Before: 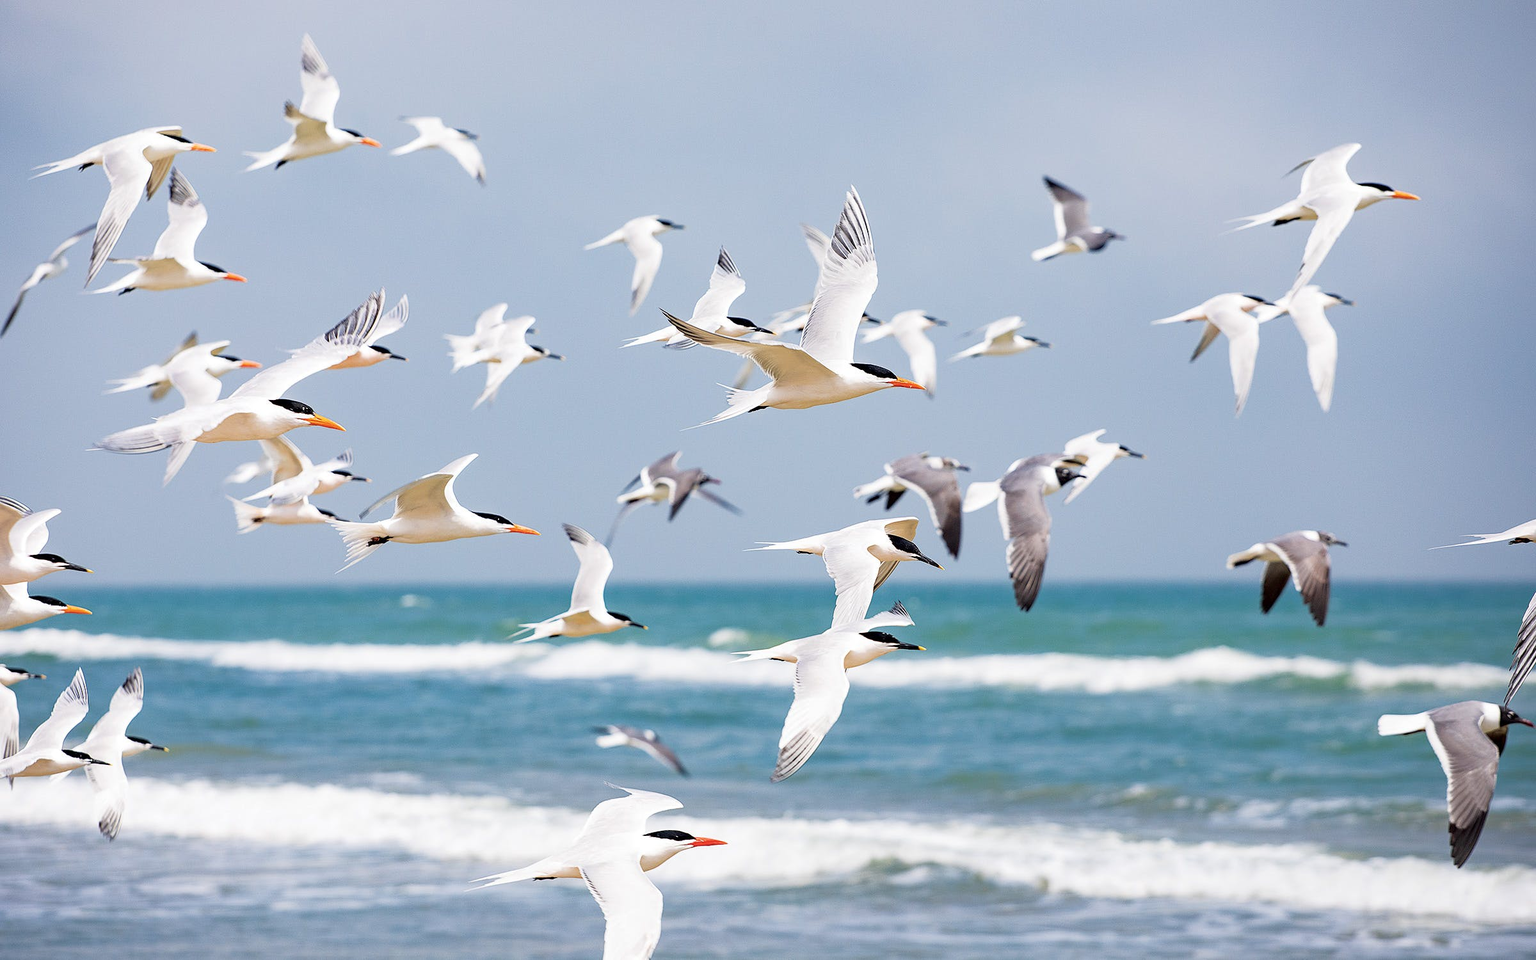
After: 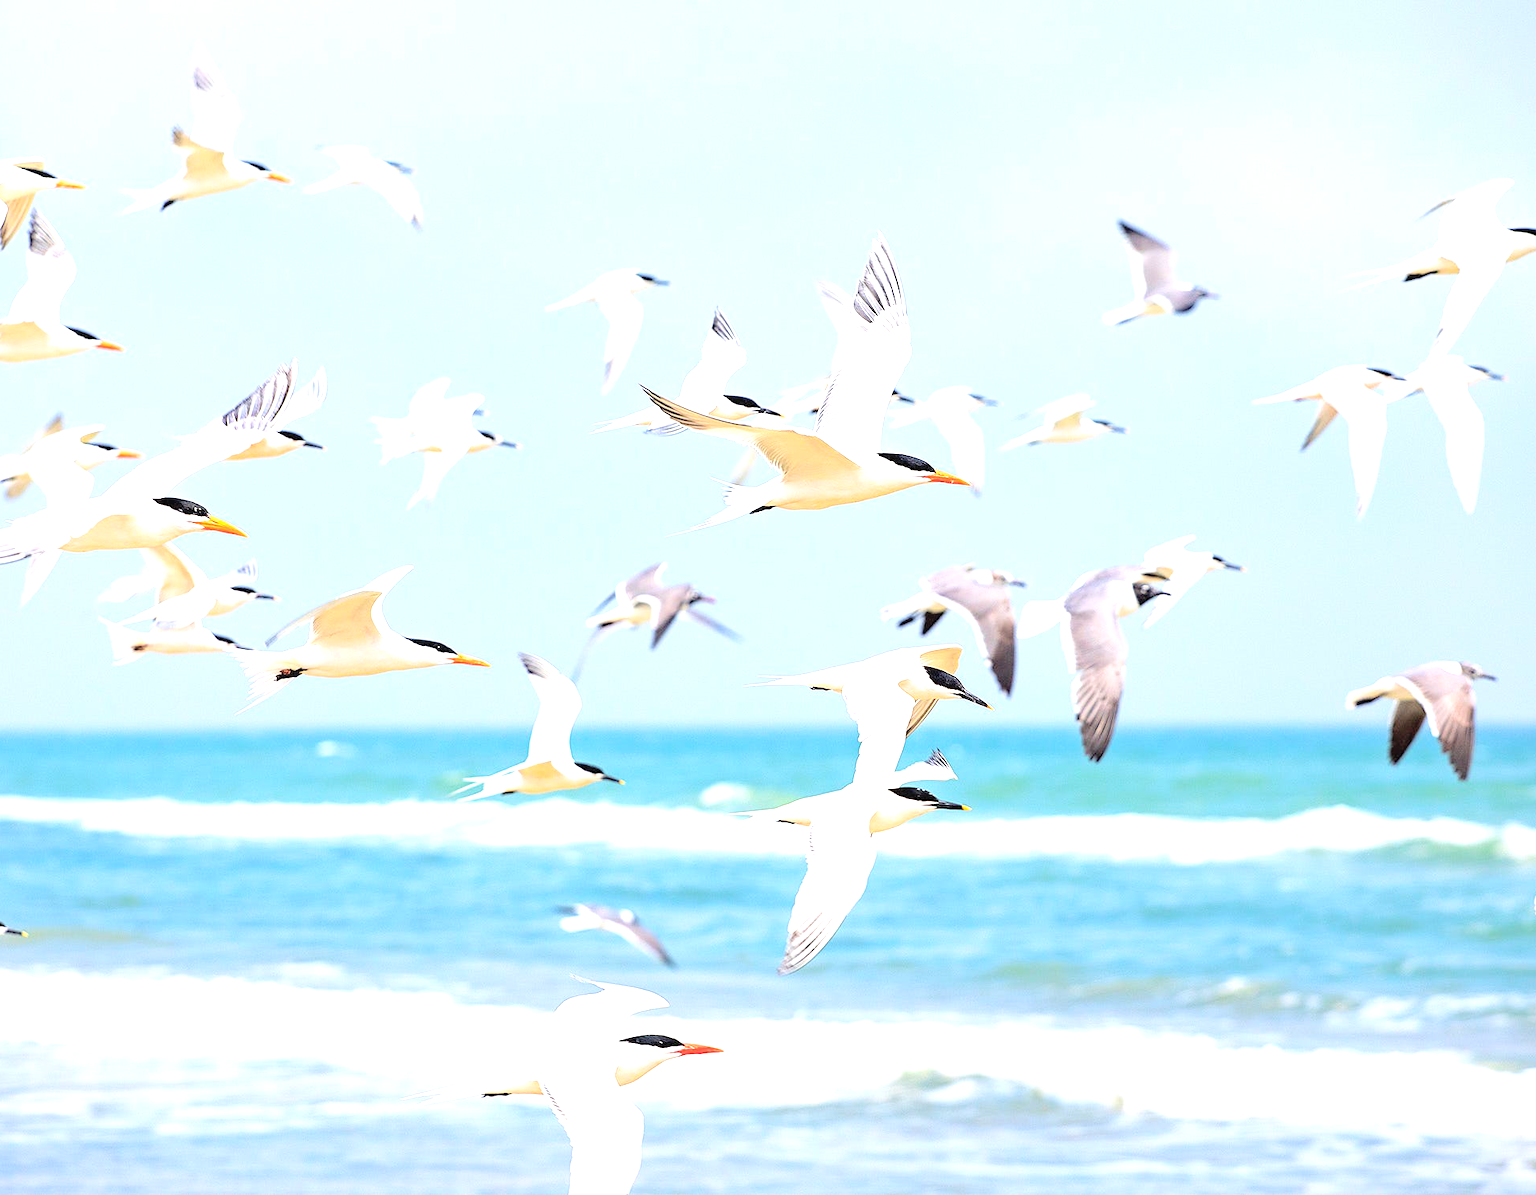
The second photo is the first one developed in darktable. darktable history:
exposure: black level correction 0, exposure 1 EV, compensate highlight preservation false
contrast brightness saturation: contrast 0.1, brightness 0.298, saturation 0.144
crop and rotate: left 9.545%, right 10.18%
